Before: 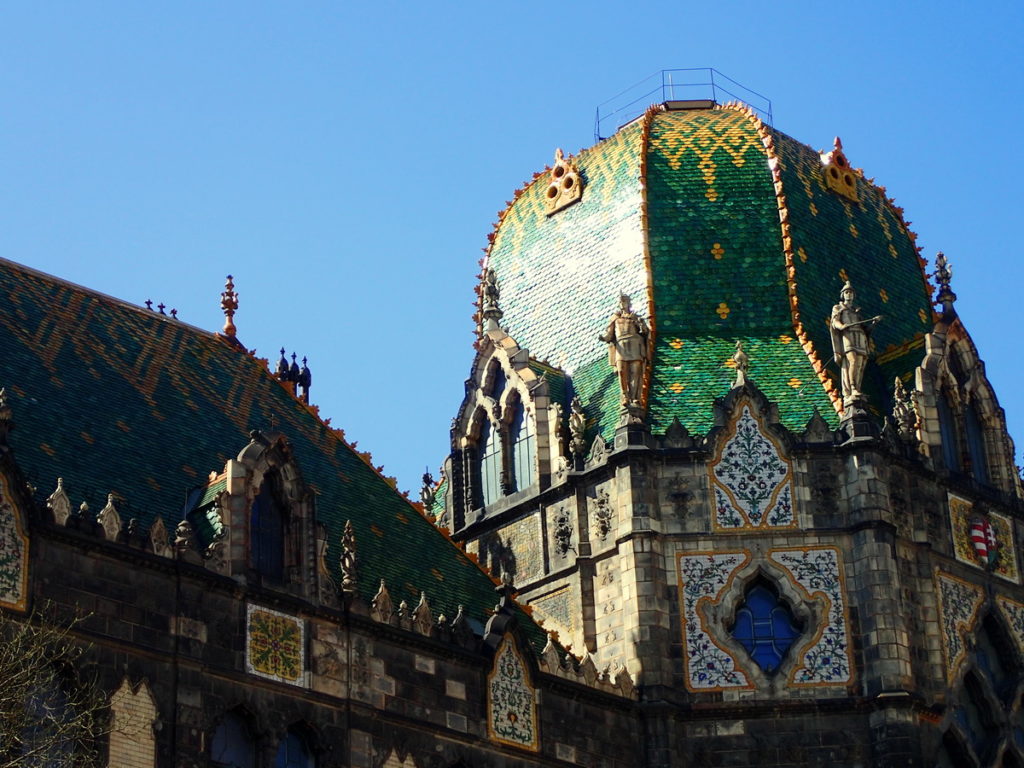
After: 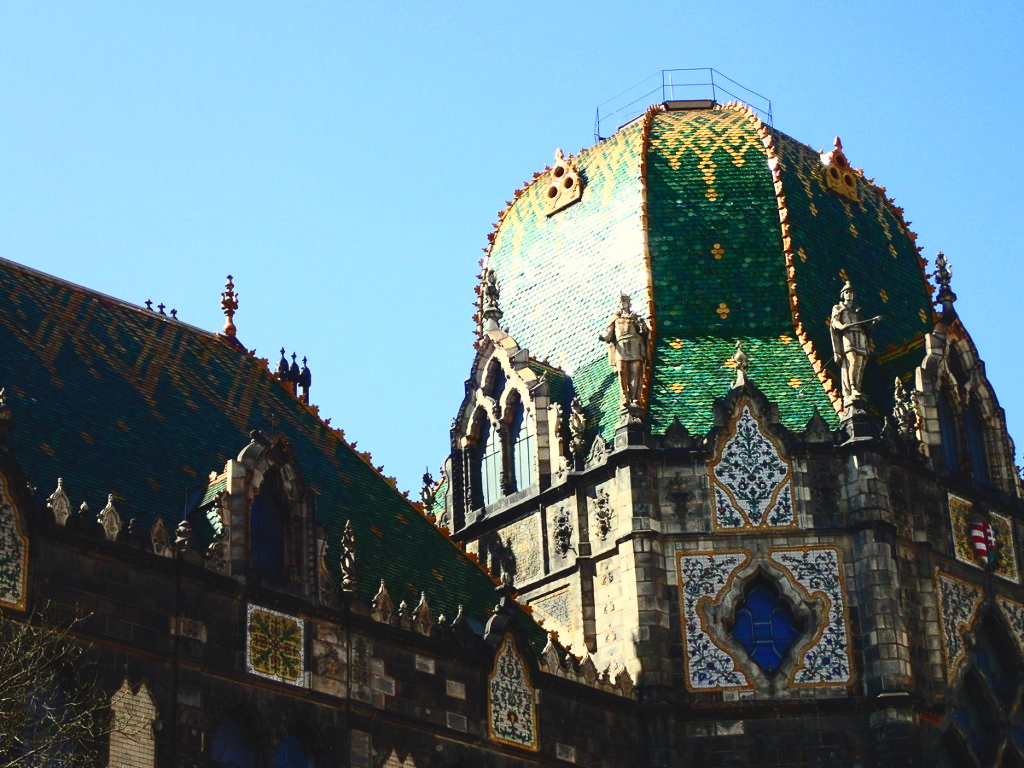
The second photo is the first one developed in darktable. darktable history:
tone curve: curves: ch0 [(0, 0.058) (0.198, 0.188) (0.512, 0.582) (0.625, 0.754) (0.81, 0.934) (1, 1)], color space Lab, independent channels, preserve colors none
